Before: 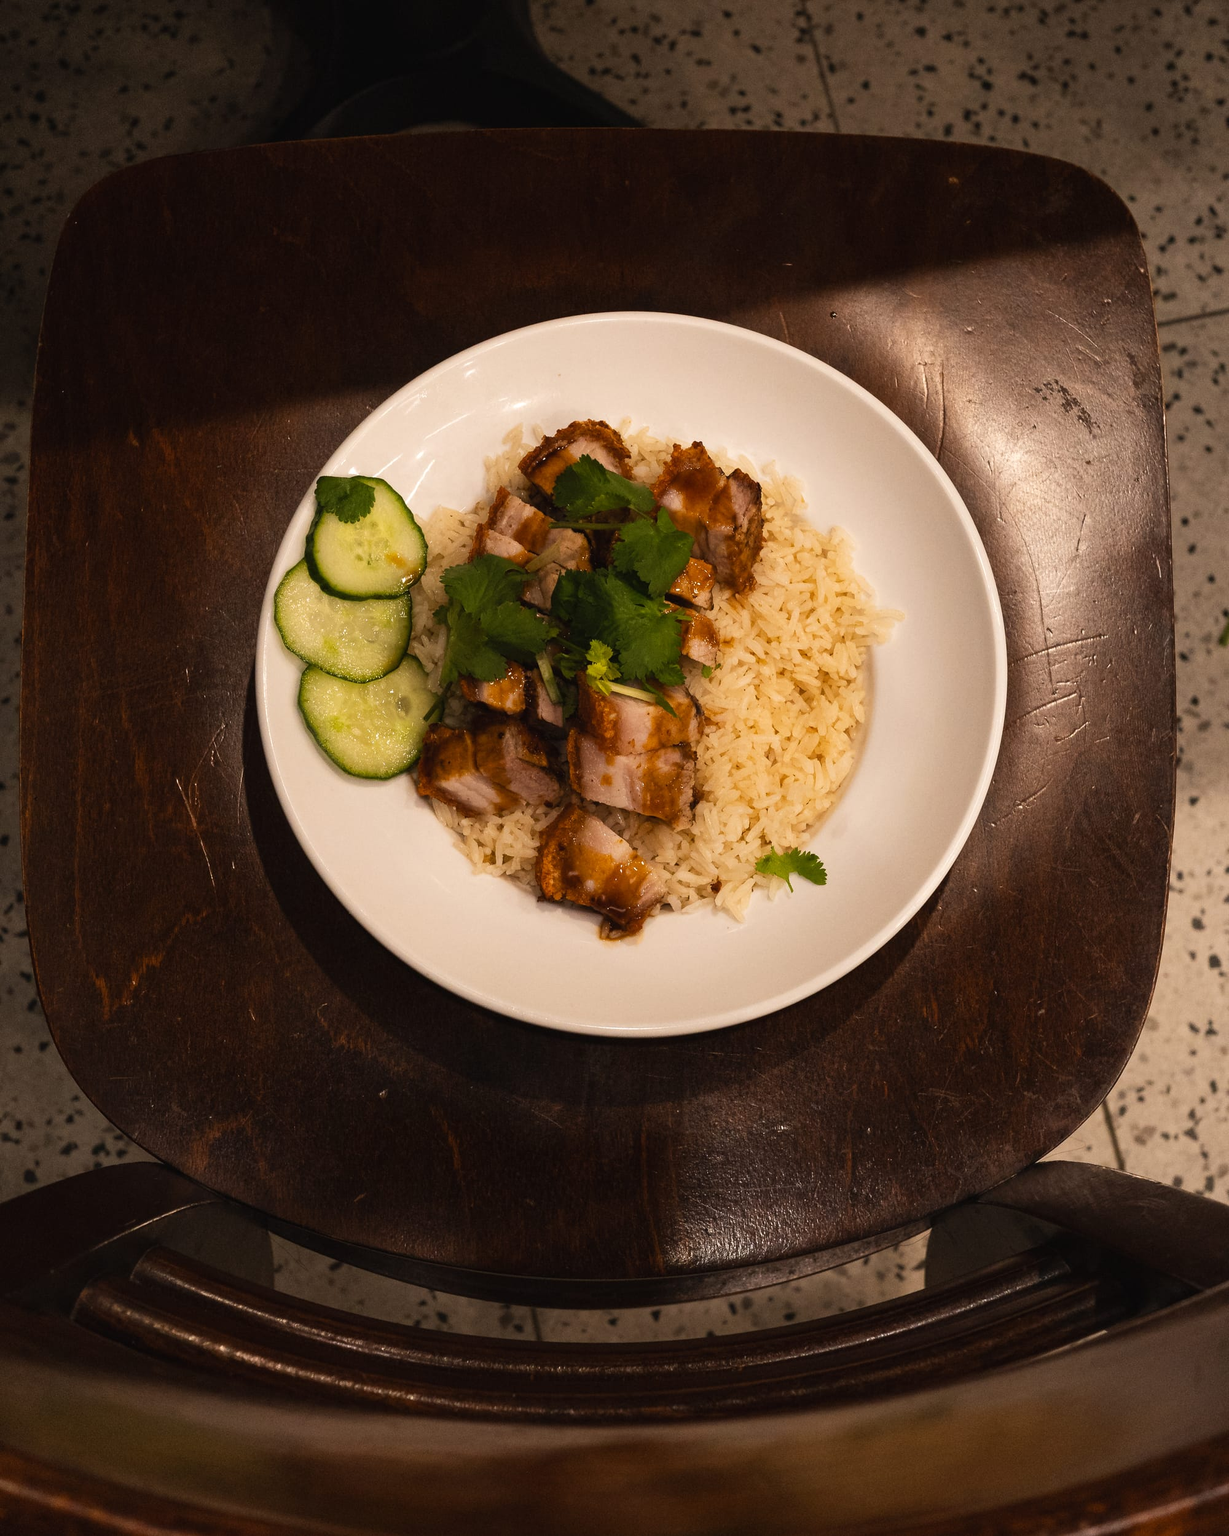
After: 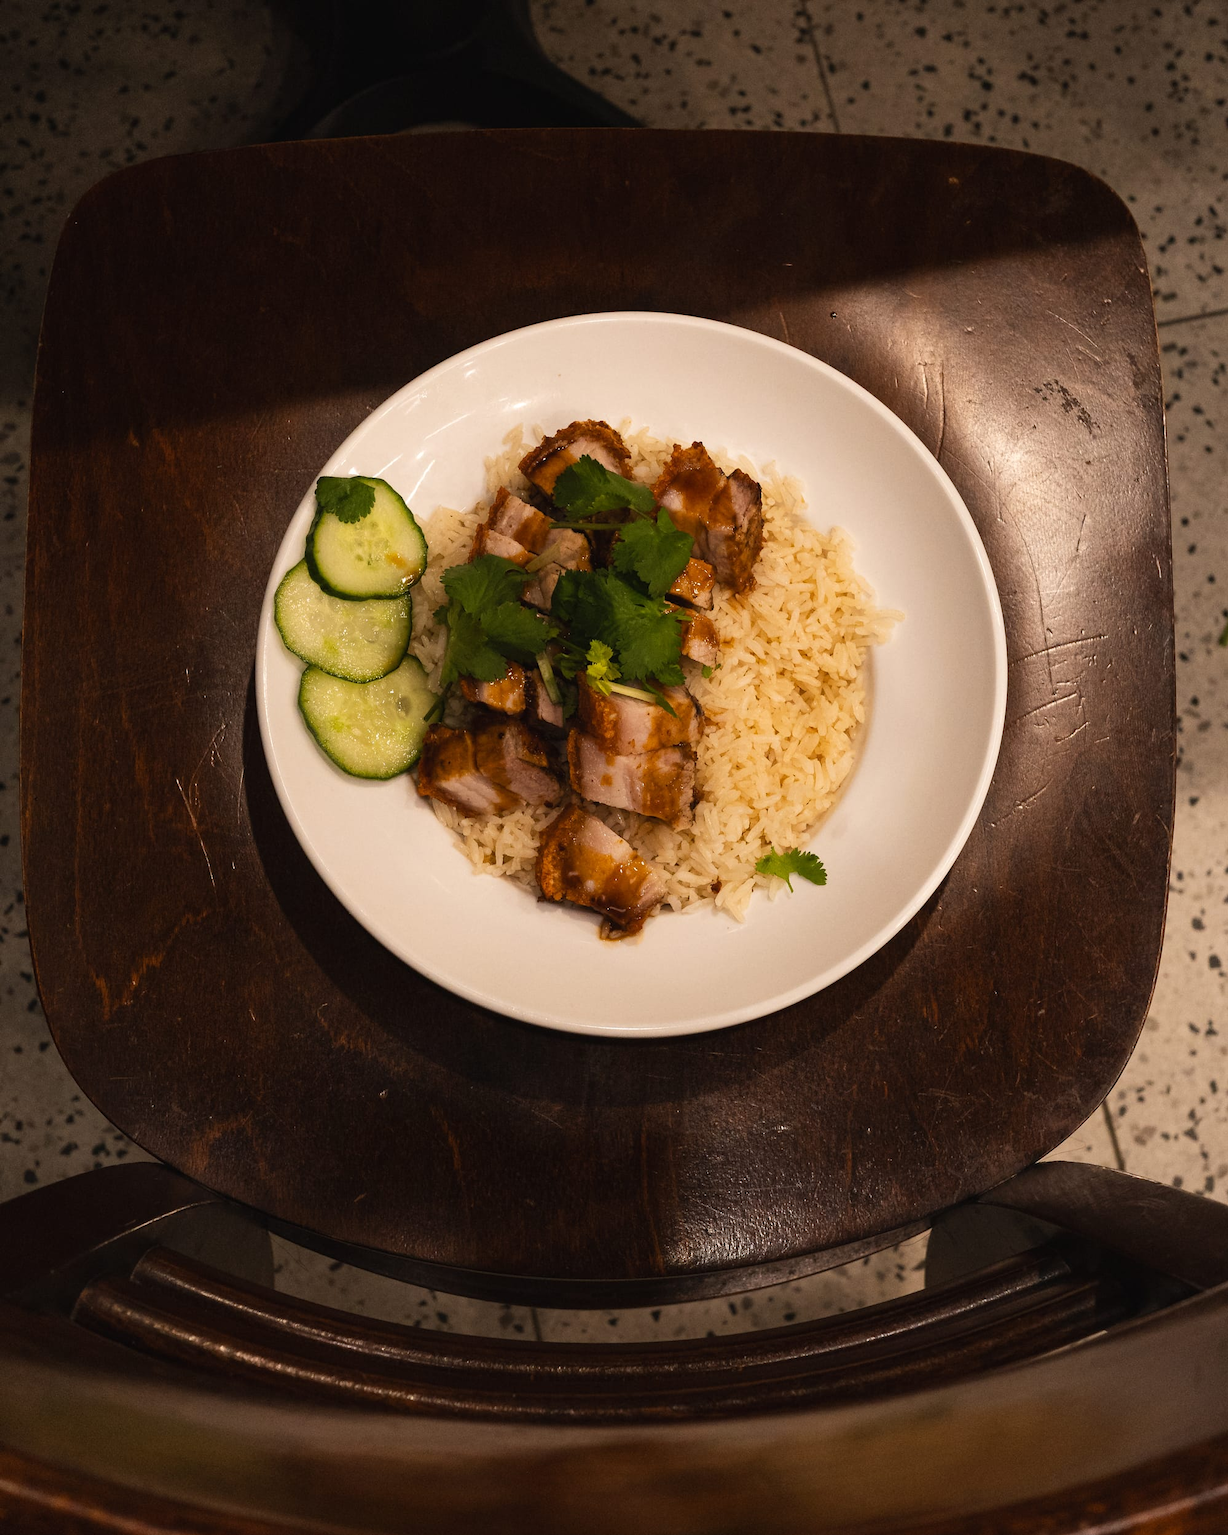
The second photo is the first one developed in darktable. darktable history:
color correction: highlights b* 0.021
